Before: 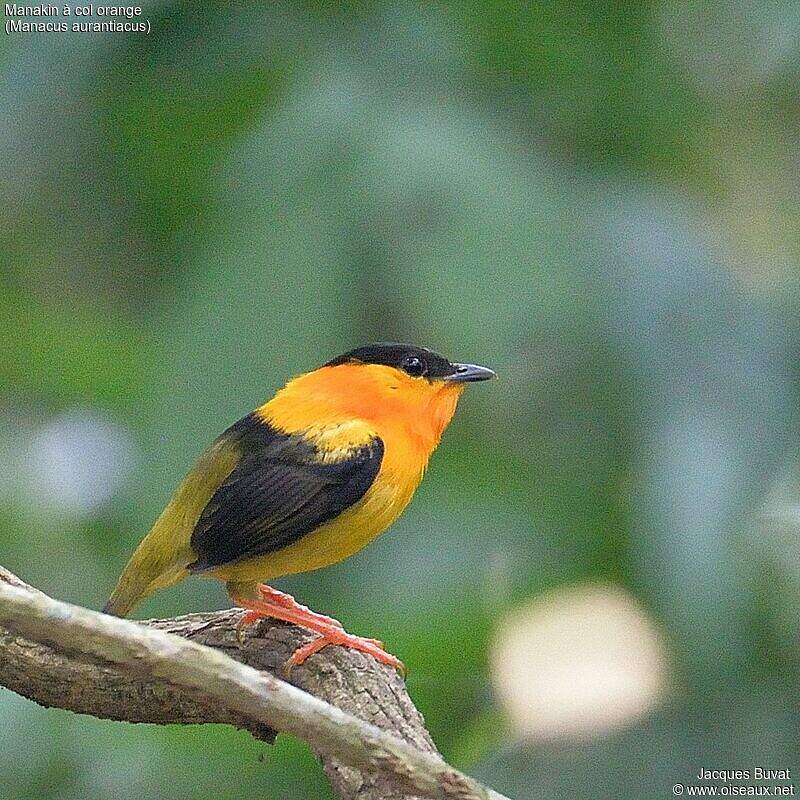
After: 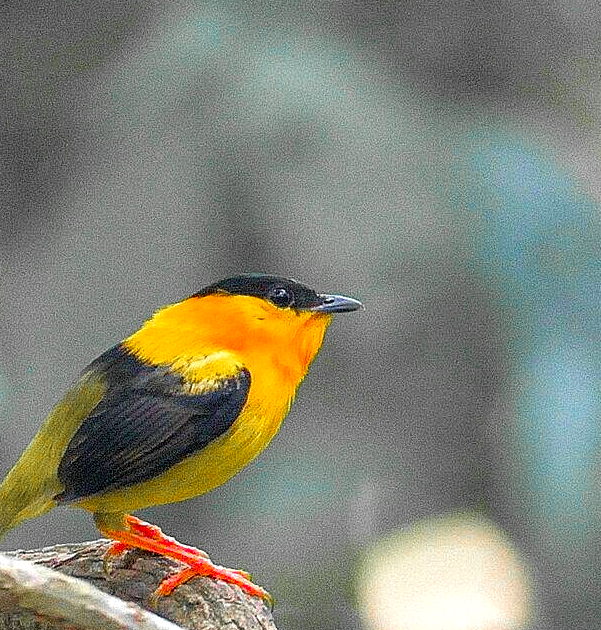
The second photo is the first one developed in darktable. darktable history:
local contrast: on, module defaults
crop: left 16.629%, top 8.668%, right 8.24%, bottom 12.498%
shadows and highlights: shadows 25.12, highlights -23.15
color balance rgb: power › chroma 0.494%, power › hue 215.24°, linear chroma grading › global chroma 20.48%, perceptual saturation grading › global saturation 30.118%
color zones: curves: ch1 [(0, 0.679) (0.143, 0.647) (0.286, 0.261) (0.378, -0.011) (0.571, 0.396) (0.714, 0.399) (0.857, 0.406) (1, 0.679)]
exposure: exposure 0.201 EV, compensate highlight preservation false
